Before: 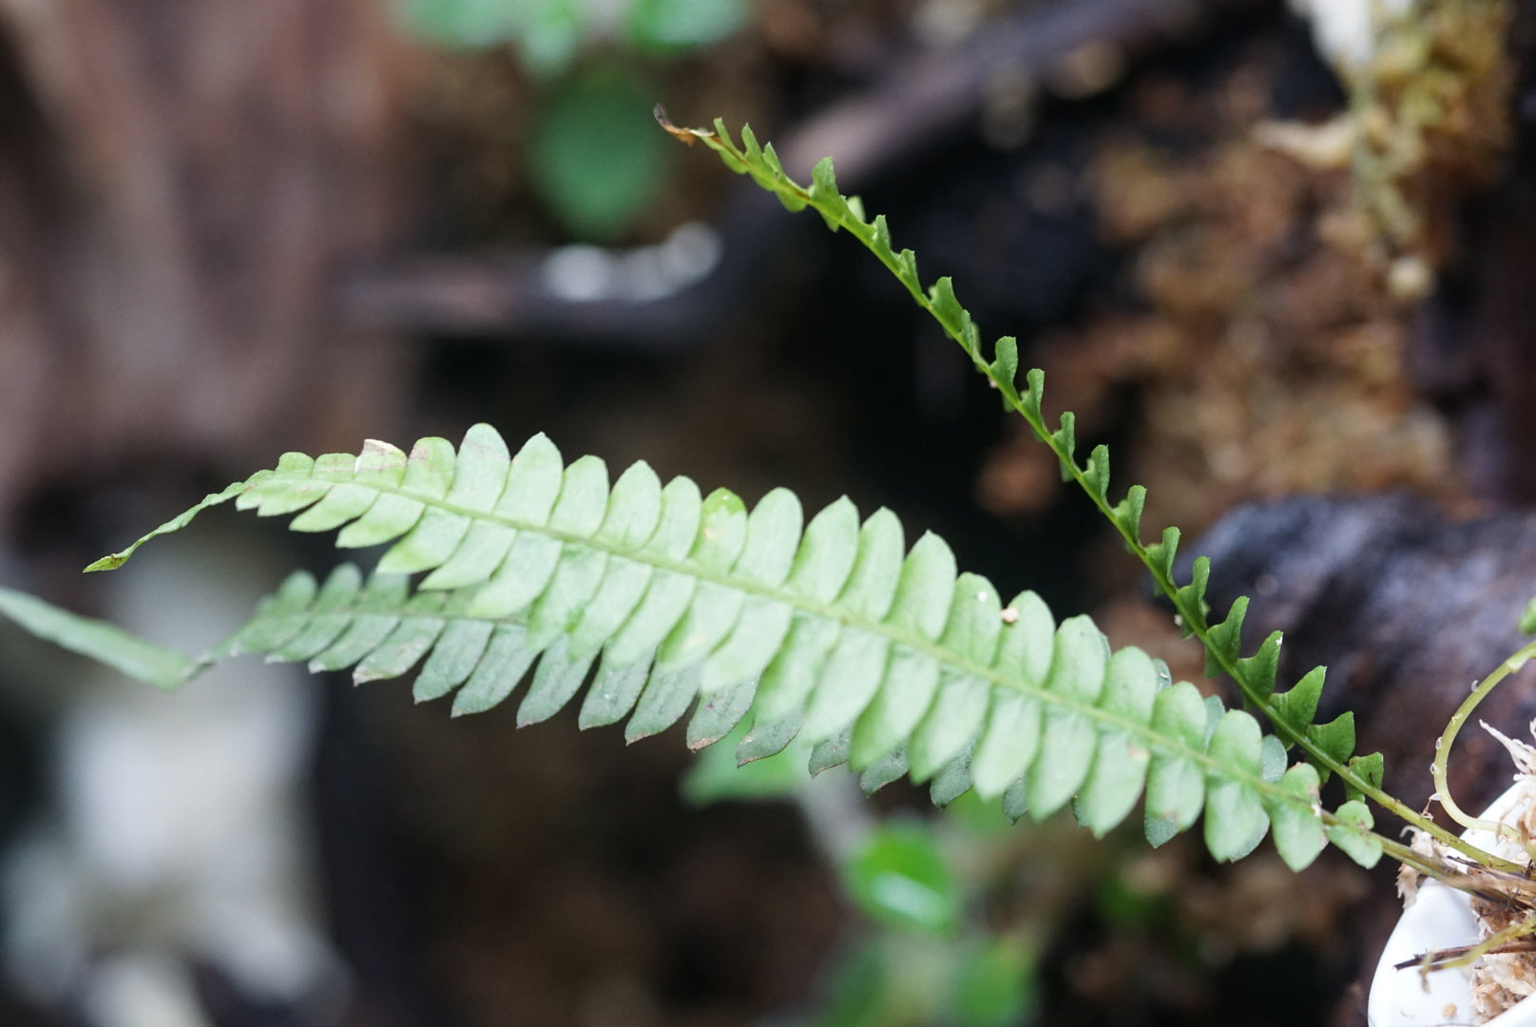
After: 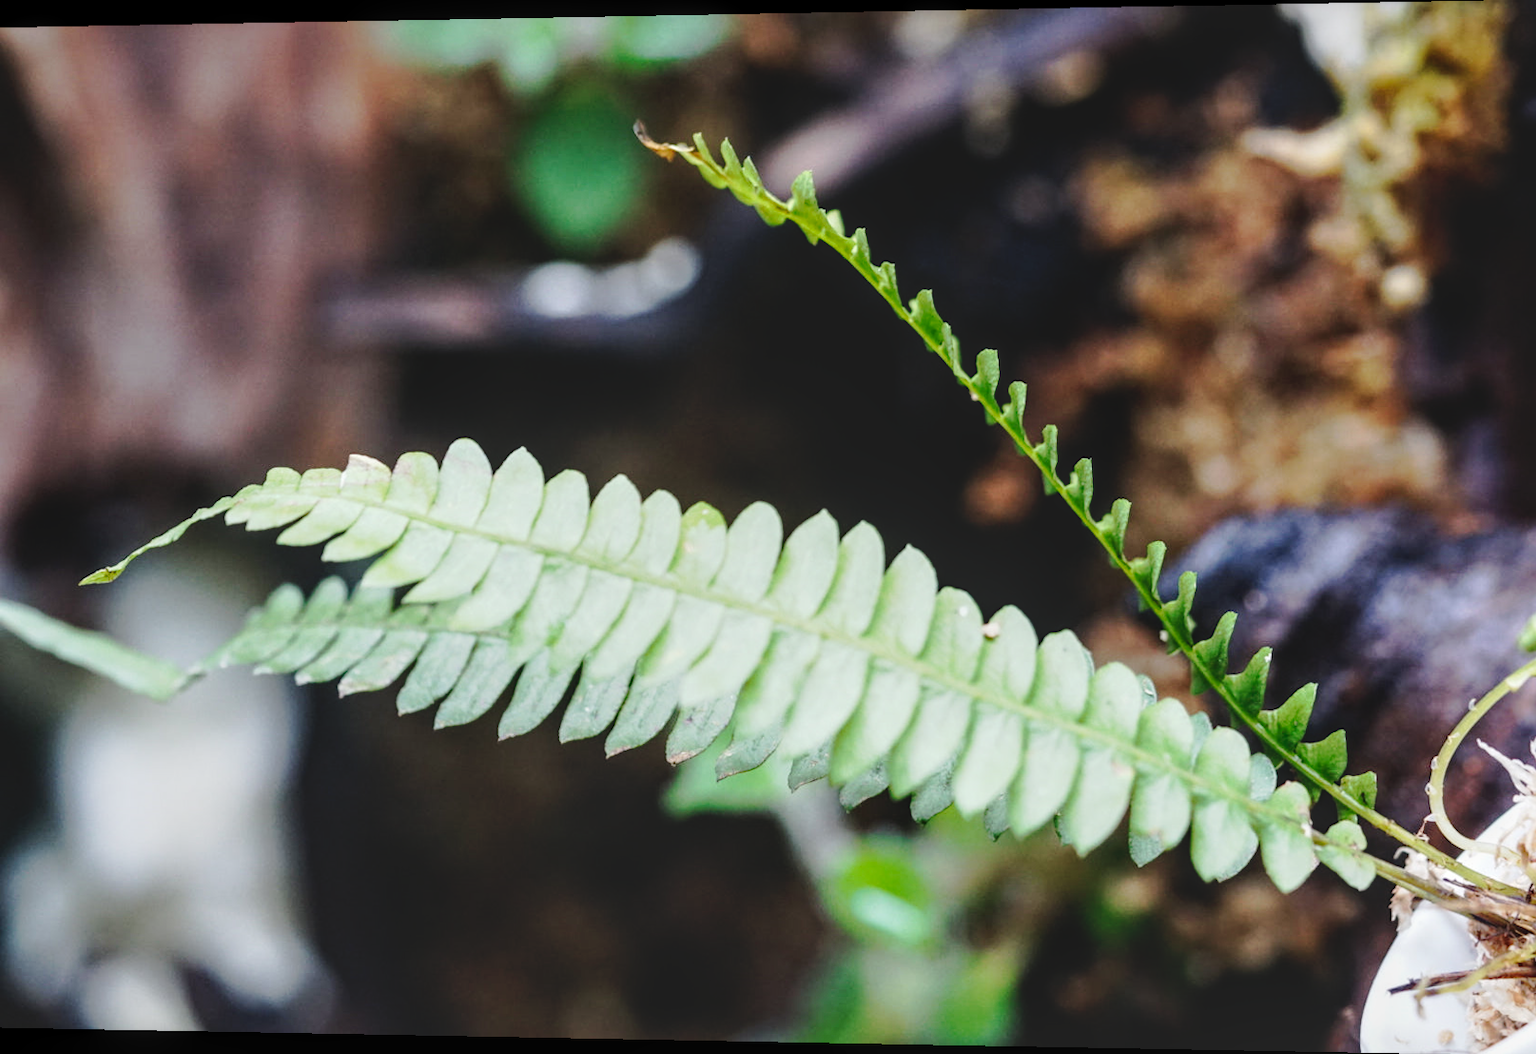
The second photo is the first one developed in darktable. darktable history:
local contrast: on, module defaults
rotate and perspective: lens shift (horizontal) -0.055, automatic cropping off
tone curve: curves: ch0 [(0, 0) (0.003, 0.085) (0.011, 0.086) (0.025, 0.086) (0.044, 0.088) (0.069, 0.093) (0.1, 0.102) (0.136, 0.12) (0.177, 0.157) (0.224, 0.203) (0.277, 0.277) (0.335, 0.36) (0.399, 0.463) (0.468, 0.559) (0.543, 0.626) (0.623, 0.703) (0.709, 0.789) (0.801, 0.869) (0.898, 0.927) (1, 1)], preserve colors none
